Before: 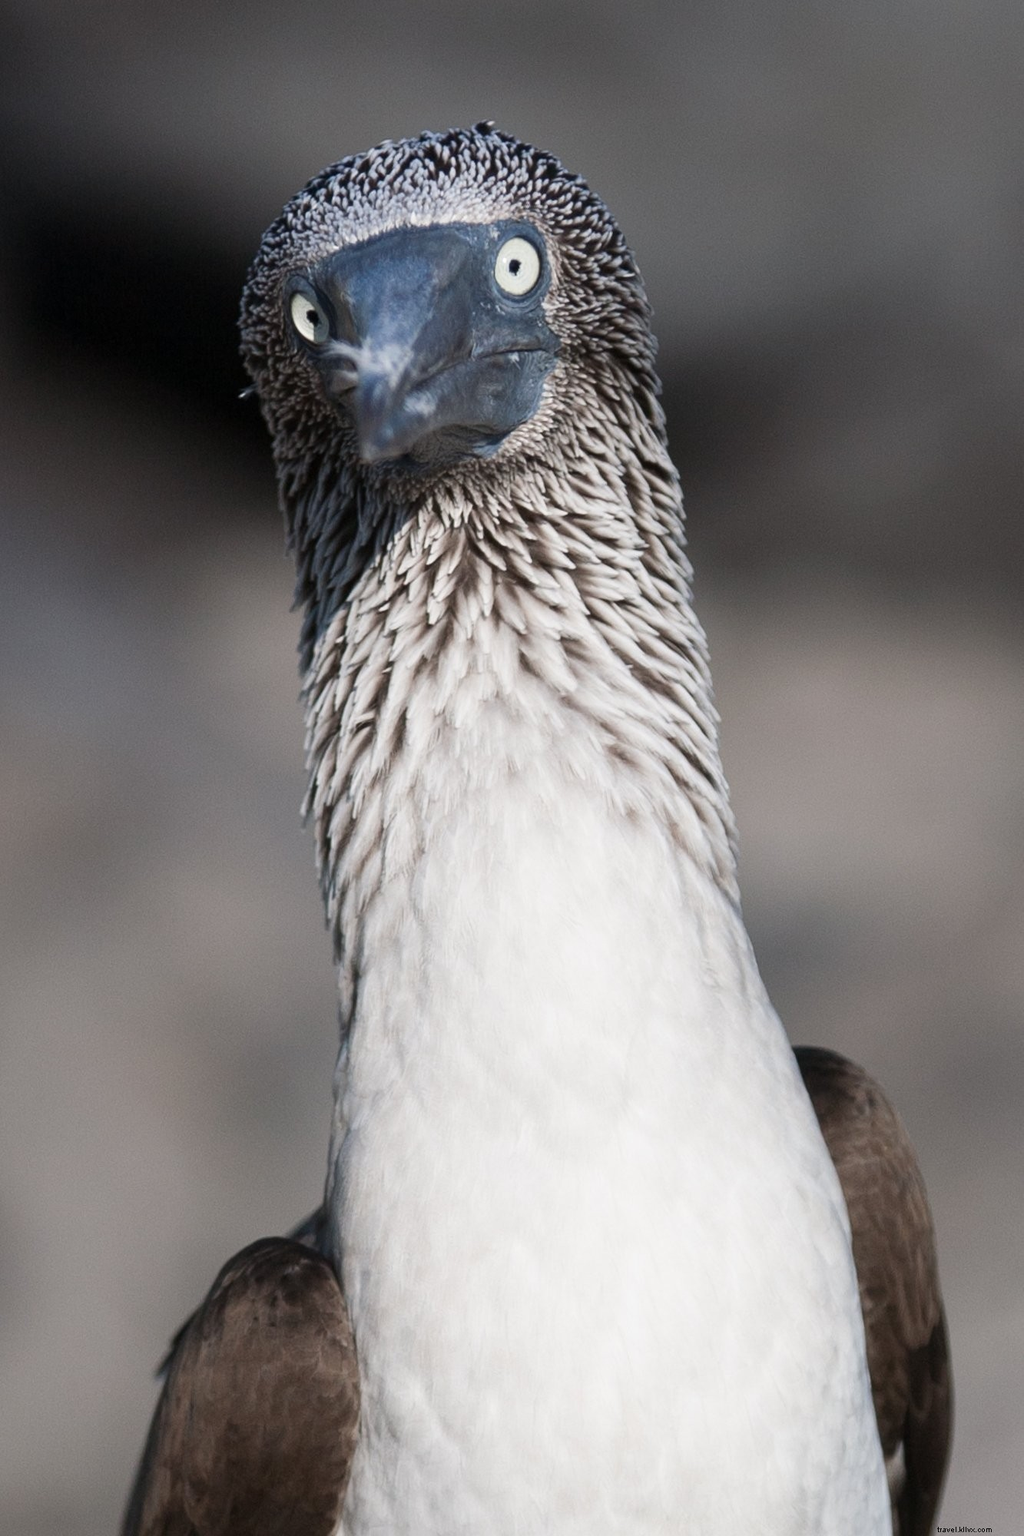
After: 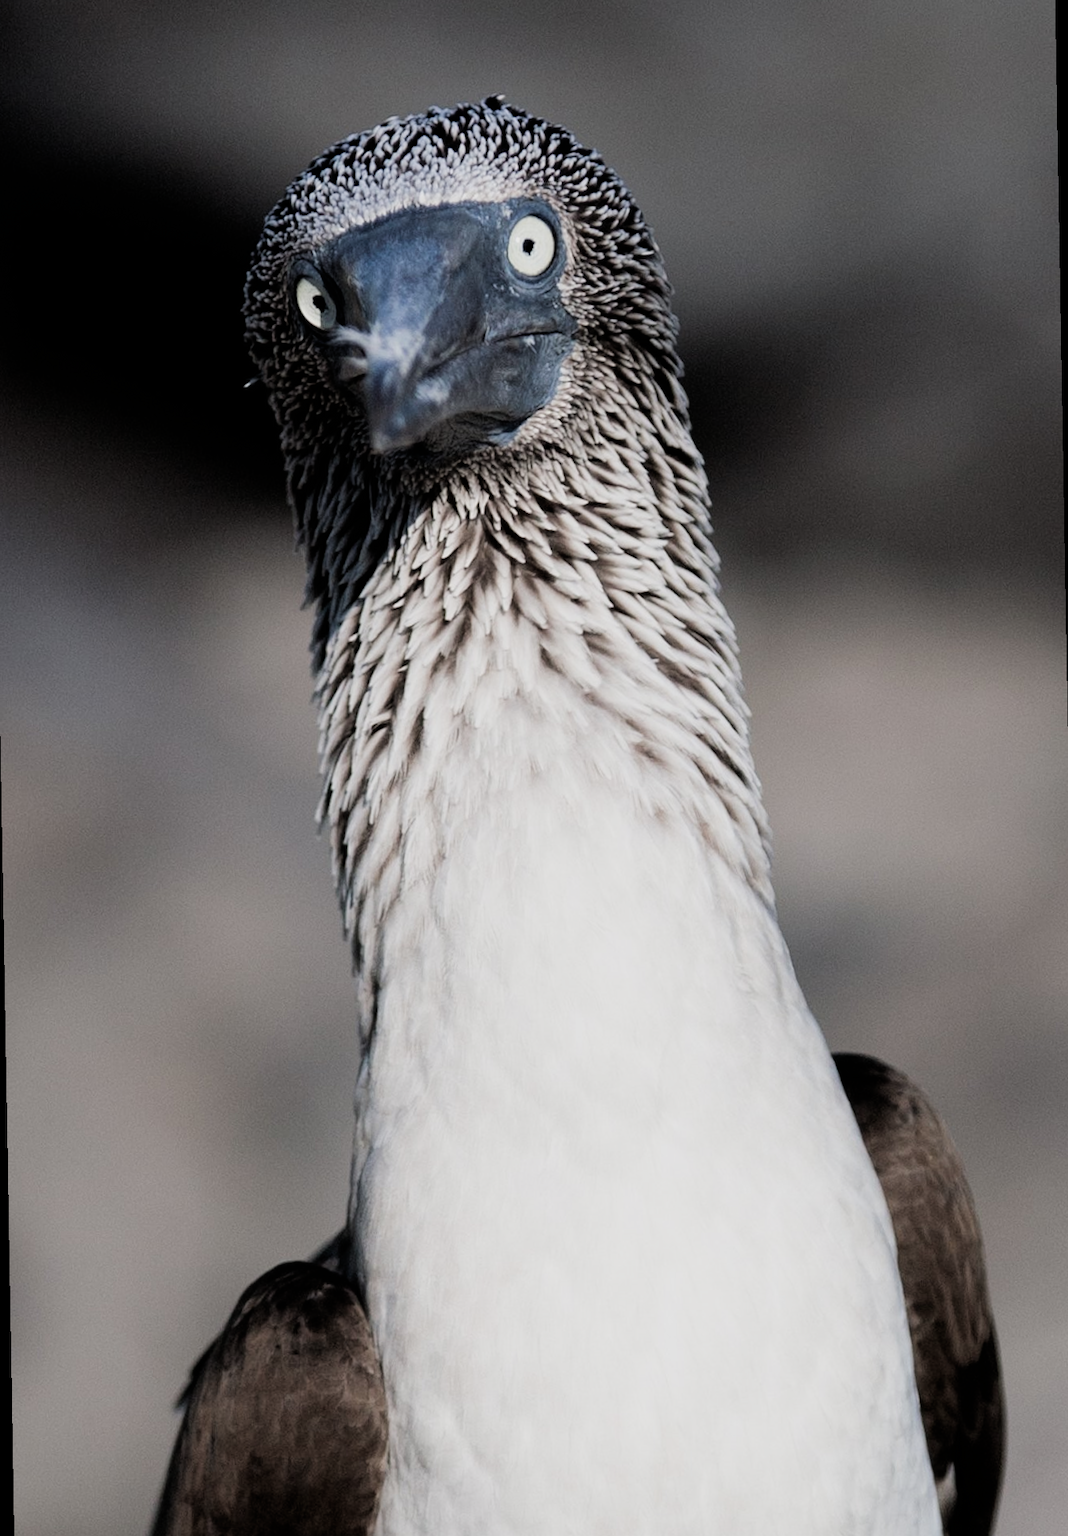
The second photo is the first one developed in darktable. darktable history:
rotate and perspective: rotation -1°, crop left 0.011, crop right 0.989, crop top 0.025, crop bottom 0.975
filmic rgb: black relative exposure -5 EV, white relative exposure 3.5 EV, hardness 3.19, contrast 1.2, highlights saturation mix -50%
